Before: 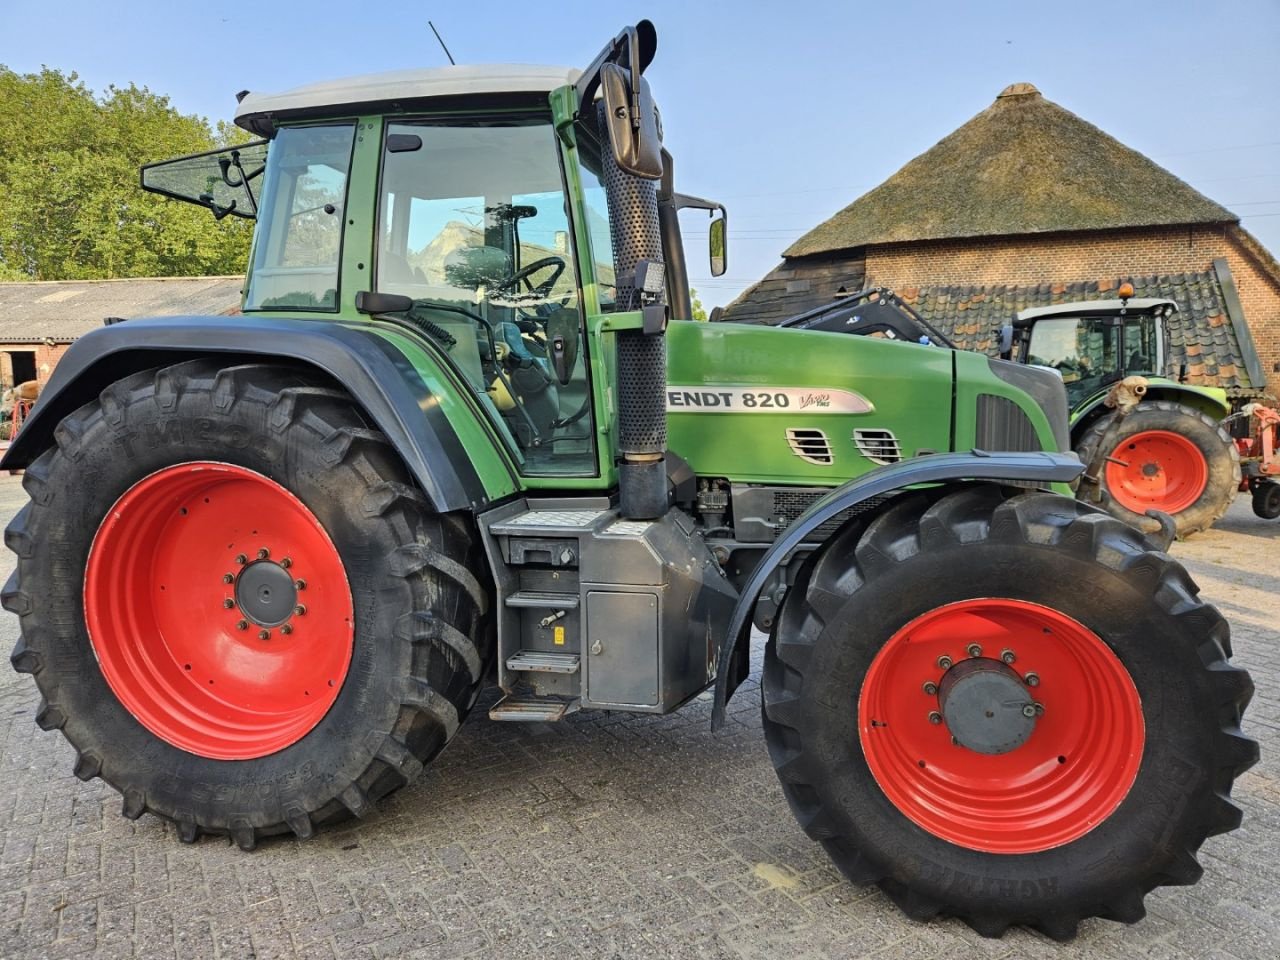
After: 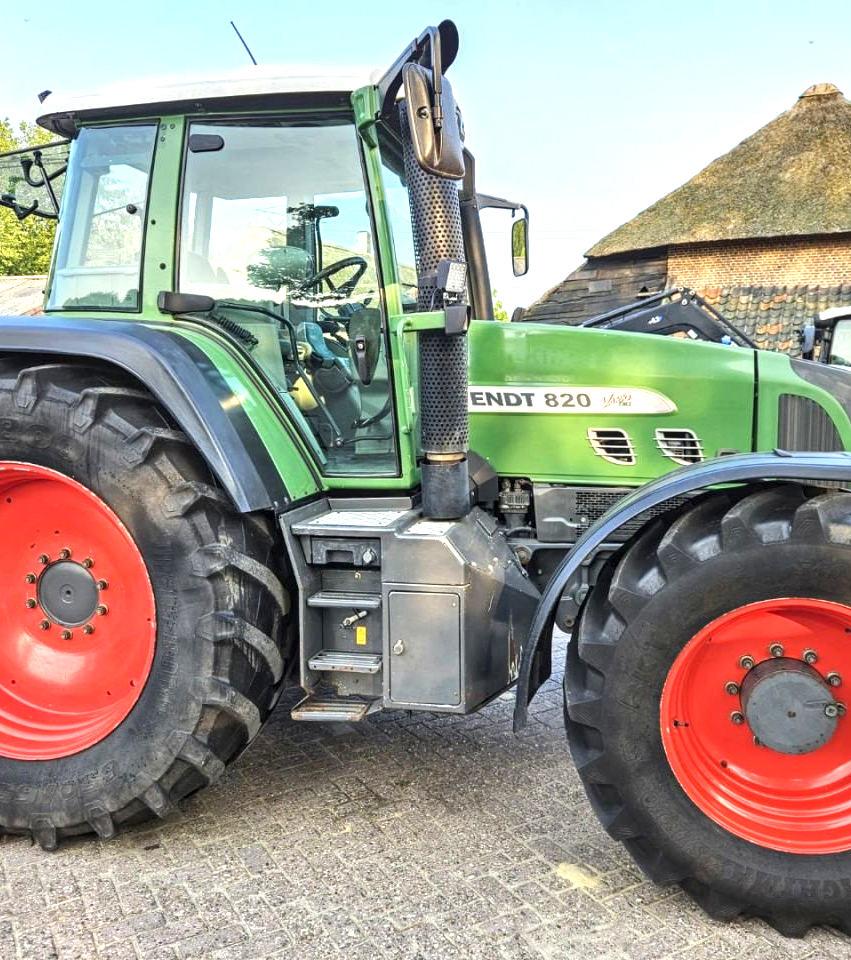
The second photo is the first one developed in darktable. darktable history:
crop and rotate: left 15.478%, right 18.019%
local contrast: on, module defaults
exposure: black level correction 0, exposure 0.951 EV, compensate highlight preservation false
